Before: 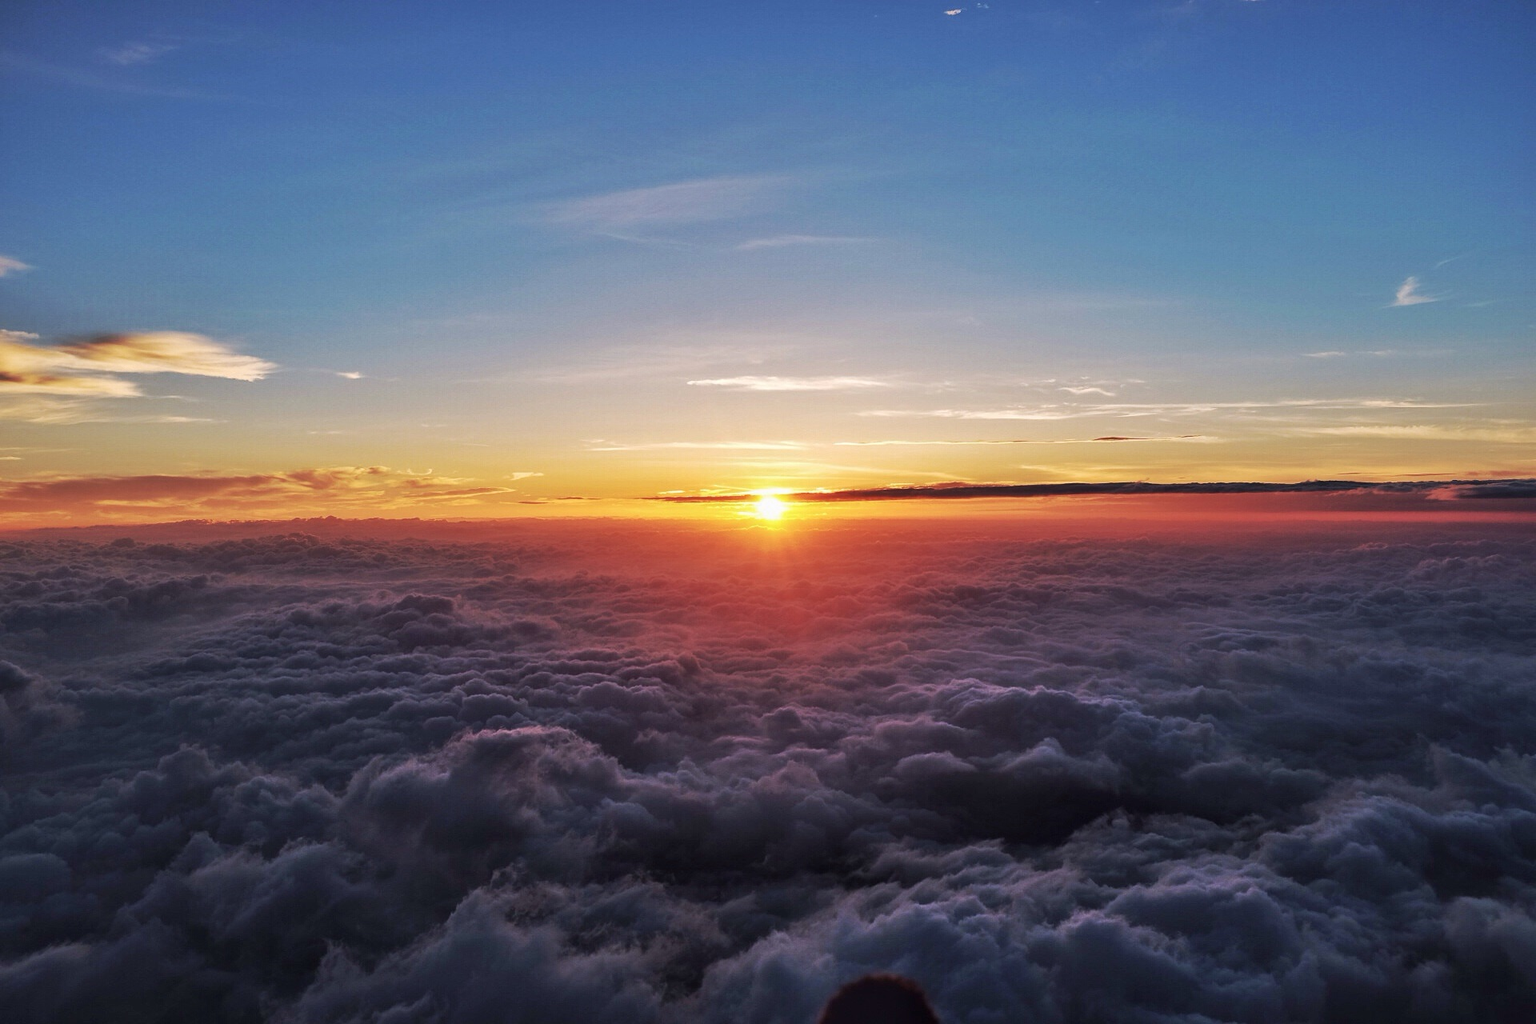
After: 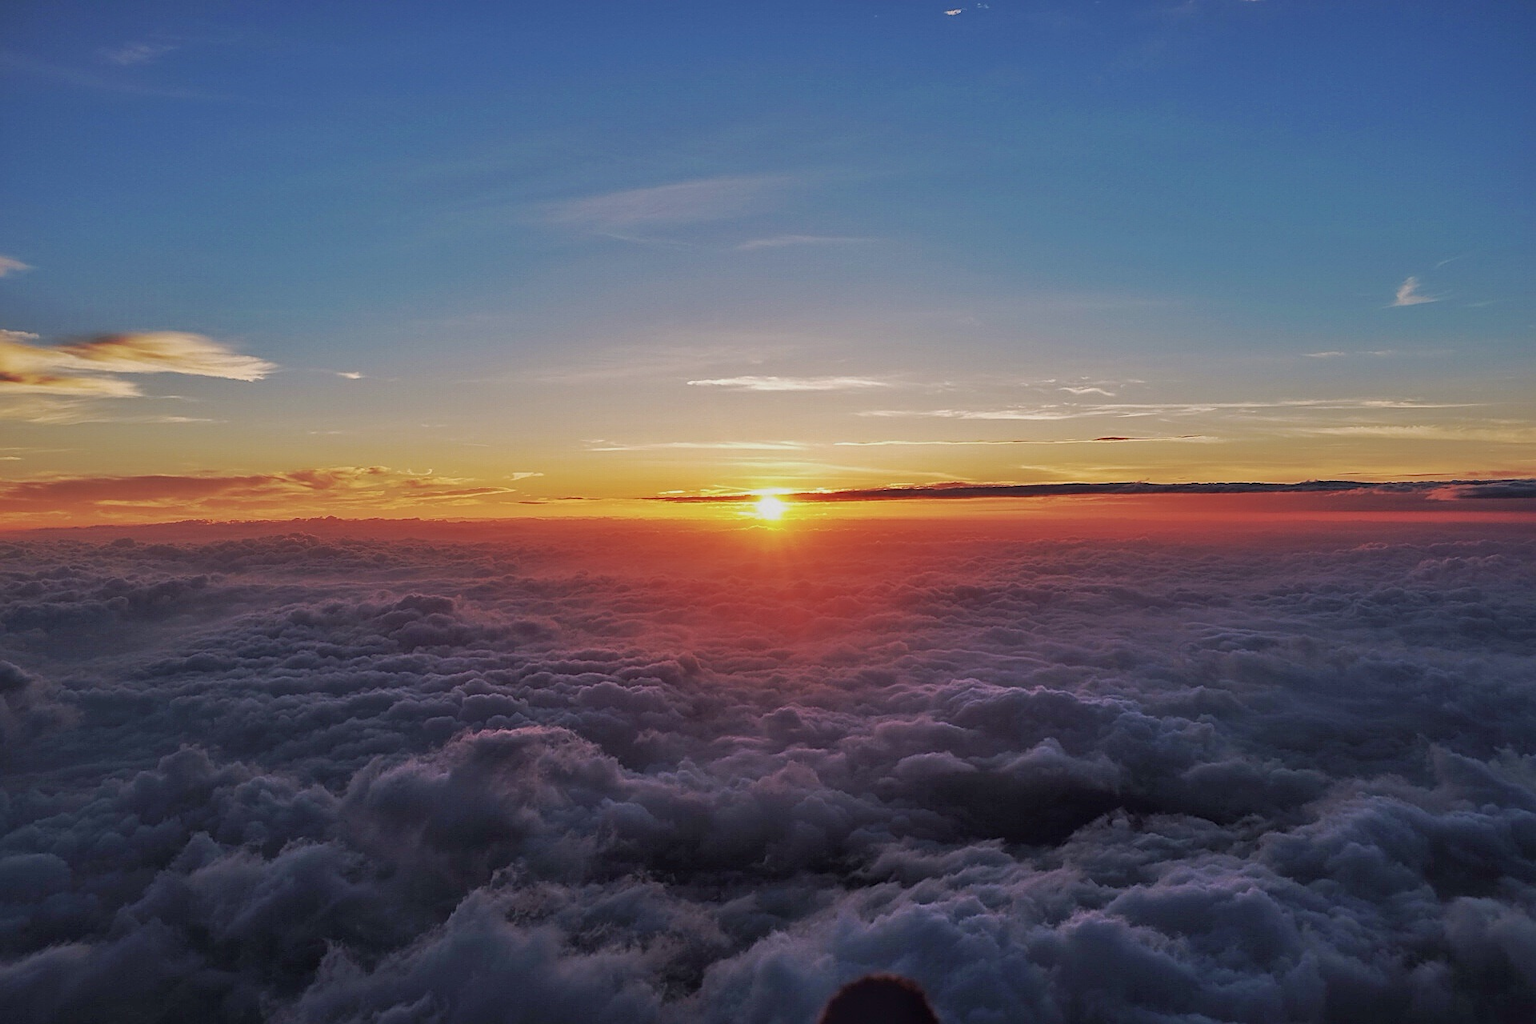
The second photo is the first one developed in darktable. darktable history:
sharpen: on, module defaults
tone equalizer: -8 EV 0.262 EV, -7 EV 0.426 EV, -6 EV 0.409 EV, -5 EV 0.214 EV, -3 EV -0.278 EV, -2 EV -0.434 EV, -1 EV -0.437 EV, +0 EV -0.28 EV, edges refinement/feathering 500, mask exposure compensation -1.57 EV, preserve details no
